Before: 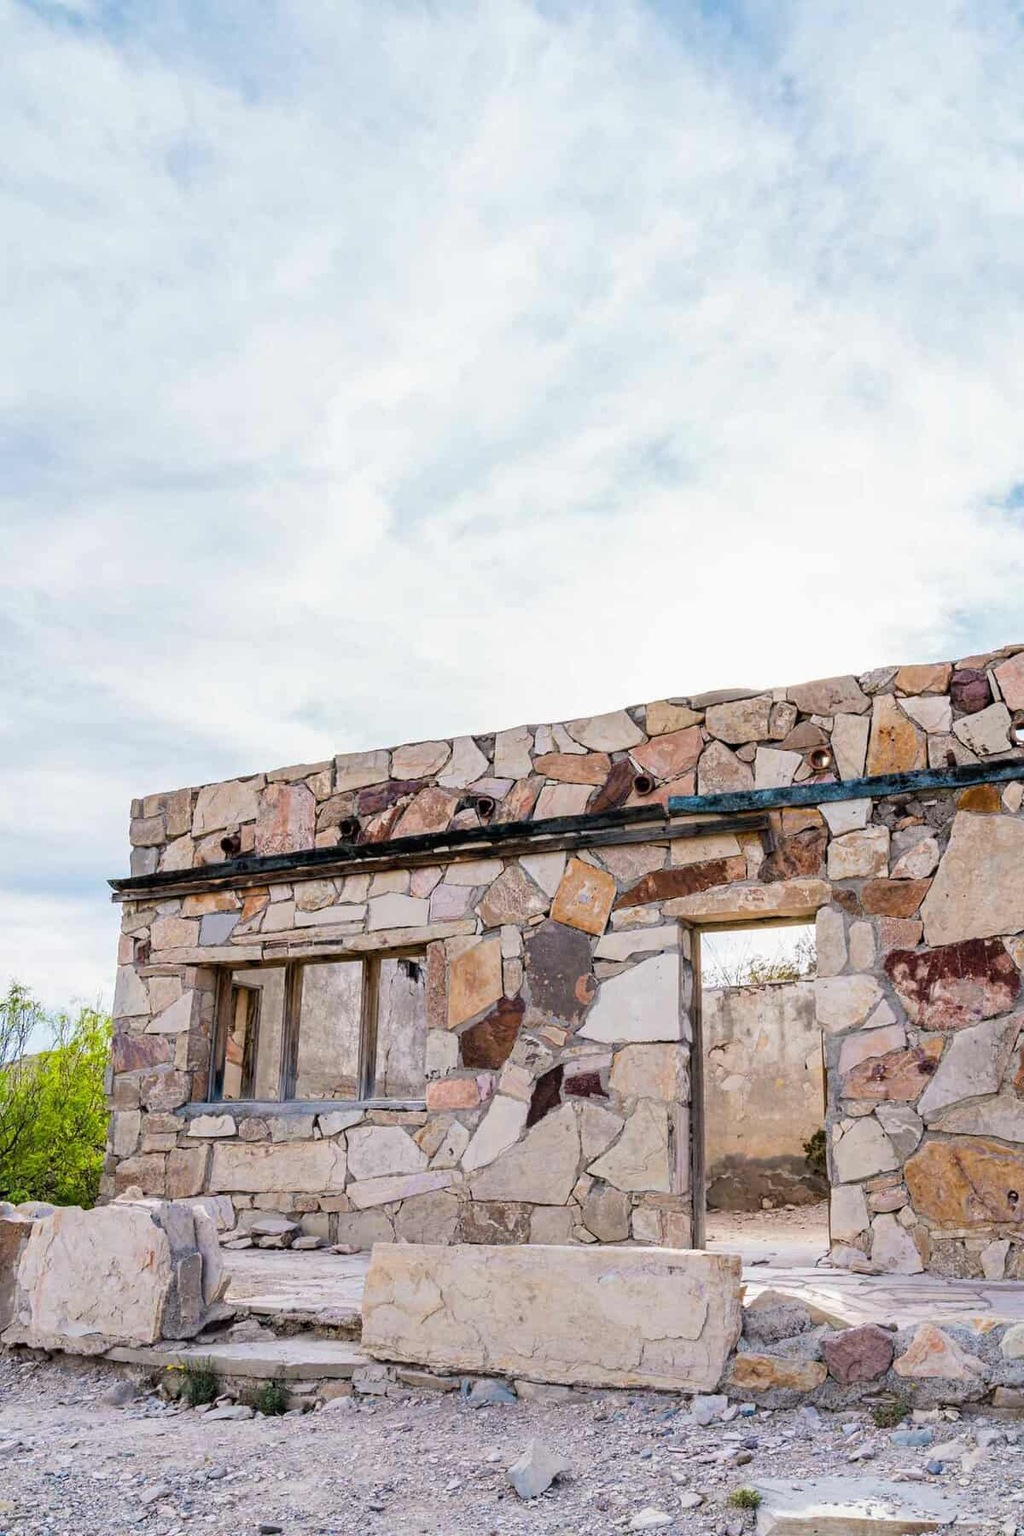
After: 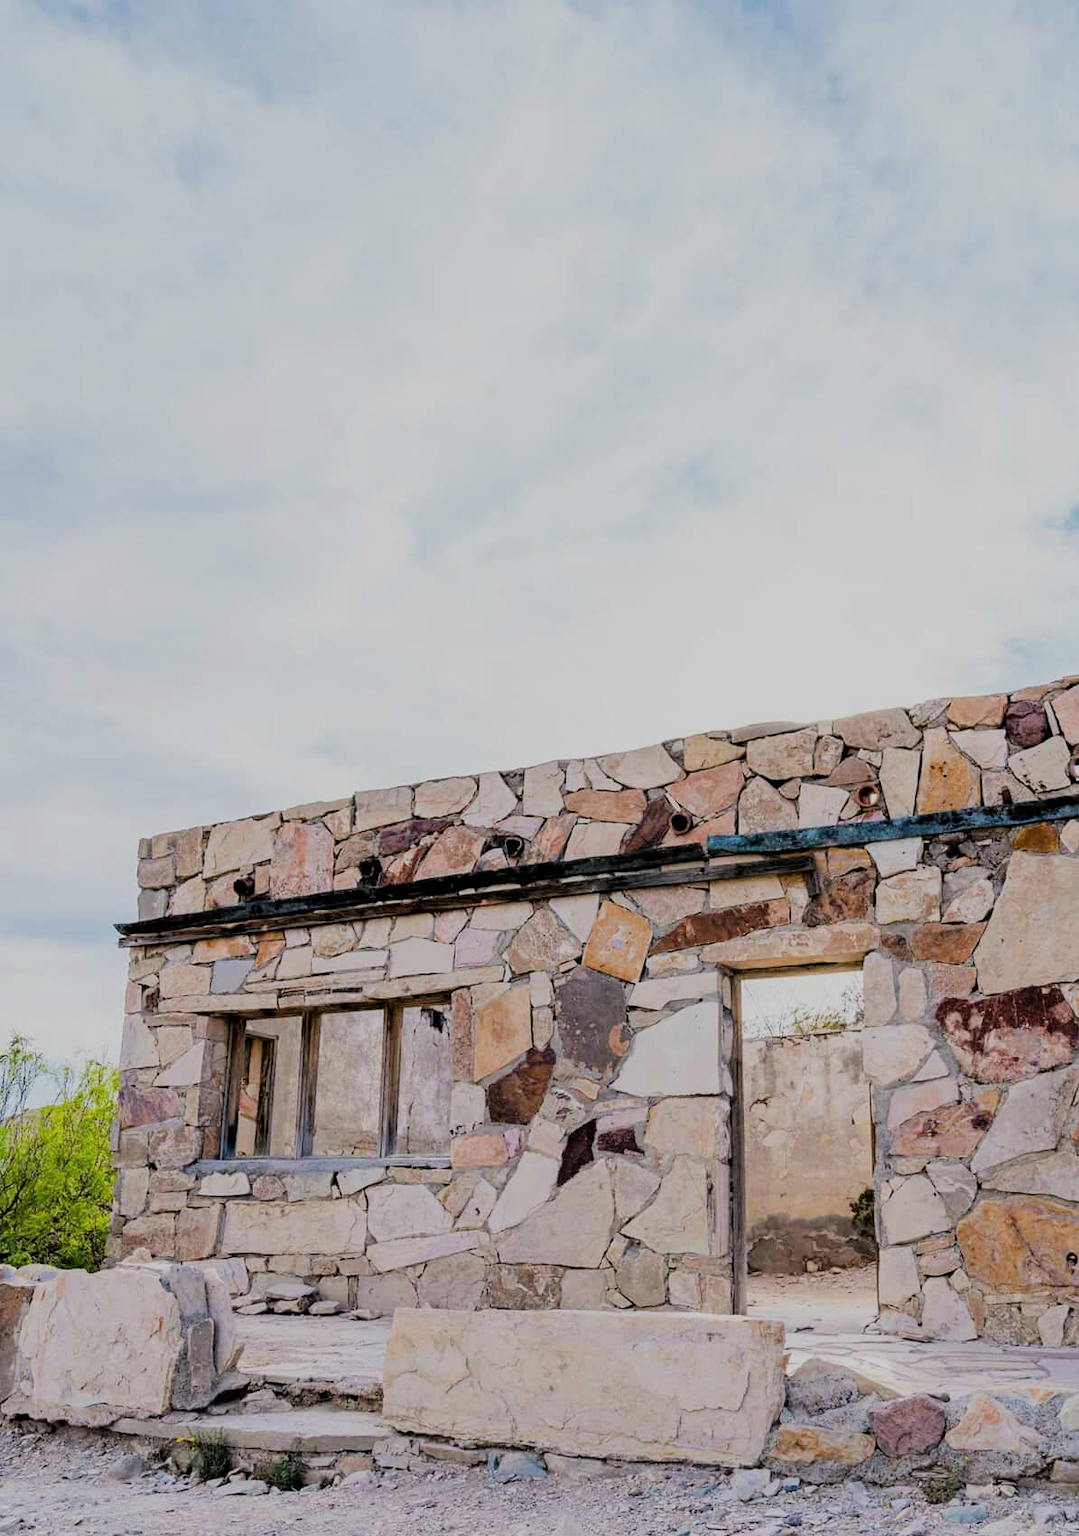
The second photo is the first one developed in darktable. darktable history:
crop: top 0.448%, right 0.264%, bottom 5.045%
filmic rgb: black relative exposure -6.98 EV, white relative exposure 5.63 EV, hardness 2.86
